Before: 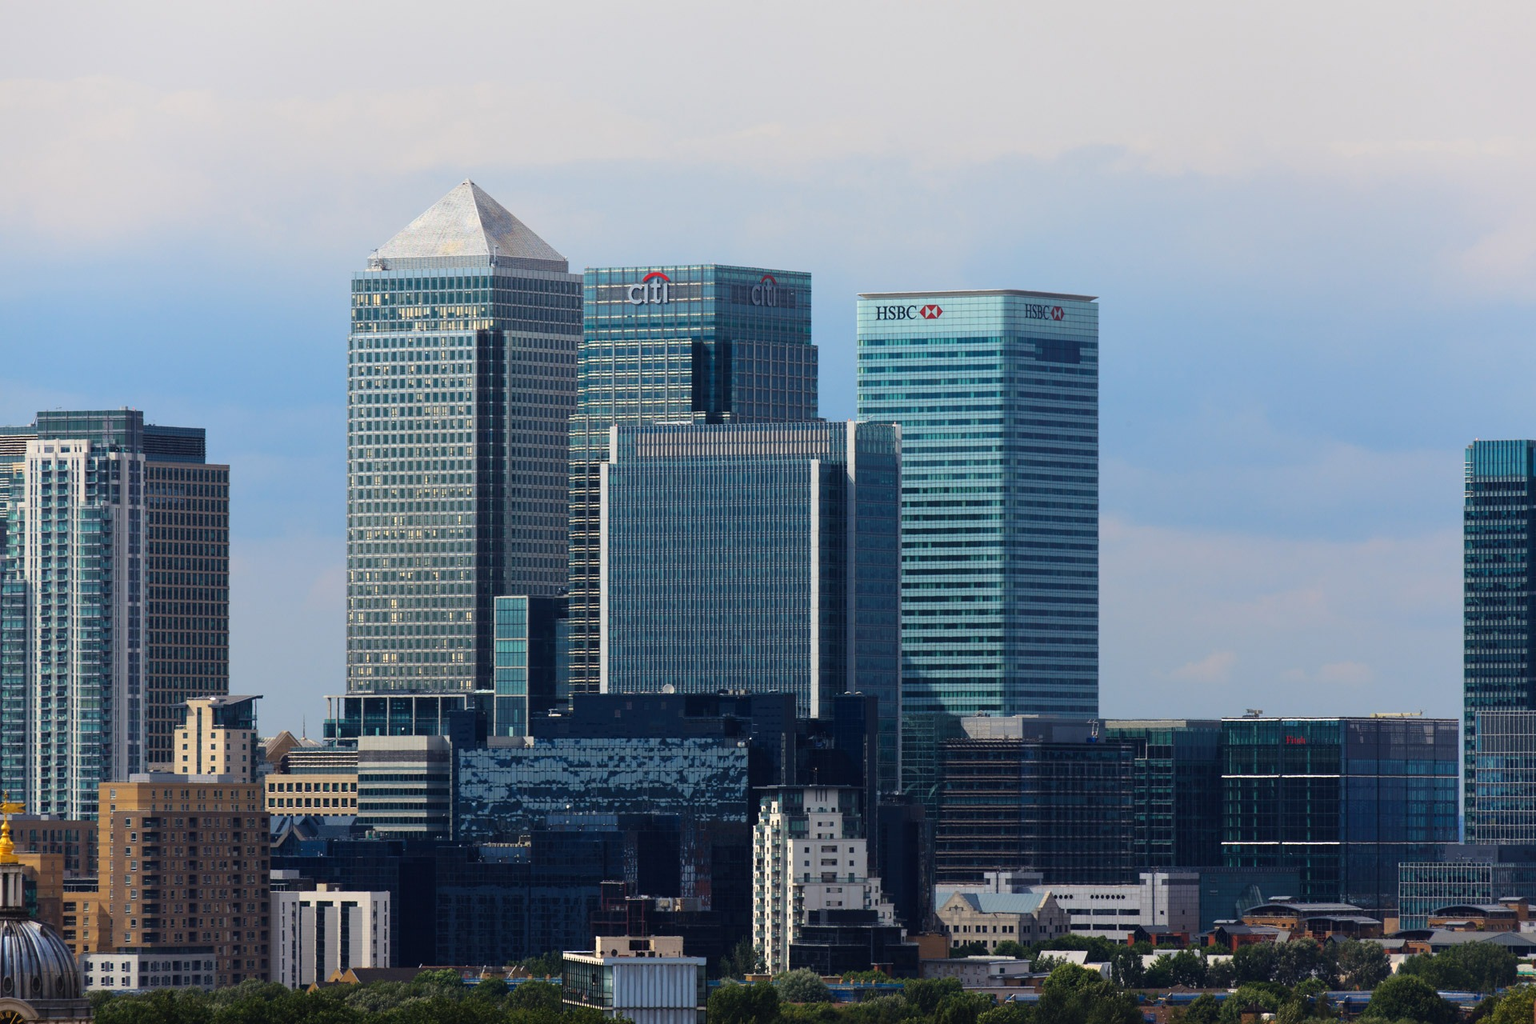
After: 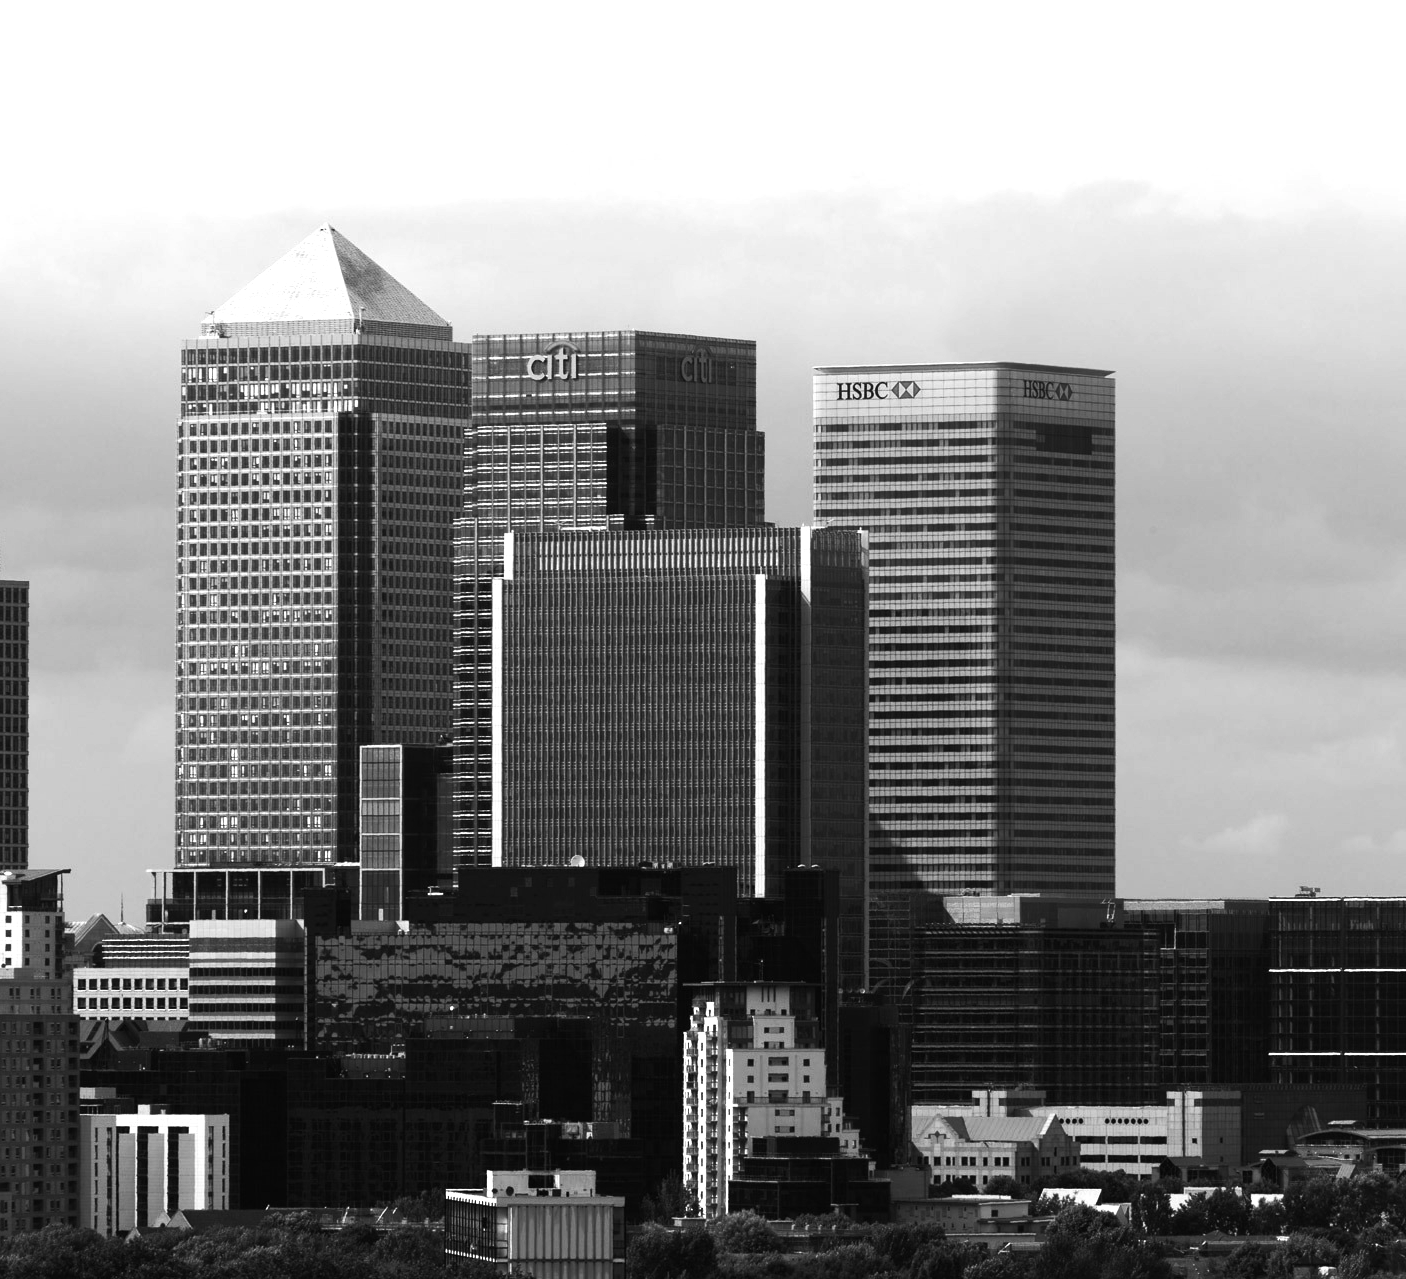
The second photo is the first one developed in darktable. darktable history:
crop: left 13.443%, right 13.31%
exposure: exposure 0.6 EV, compensate highlight preservation false
color balance rgb: perceptual saturation grading › highlights -31.88%, perceptual saturation grading › mid-tones 5.8%, perceptual saturation grading › shadows 18.12%, perceptual brilliance grading › highlights 3.62%, perceptual brilliance grading › mid-tones -18.12%, perceptual brilliance grading › shadows -41.3%
color calibration: output gray [0.714, 0.278, 0, 0], illuminant same as pipeline (D50), adaptation none (bypass)
